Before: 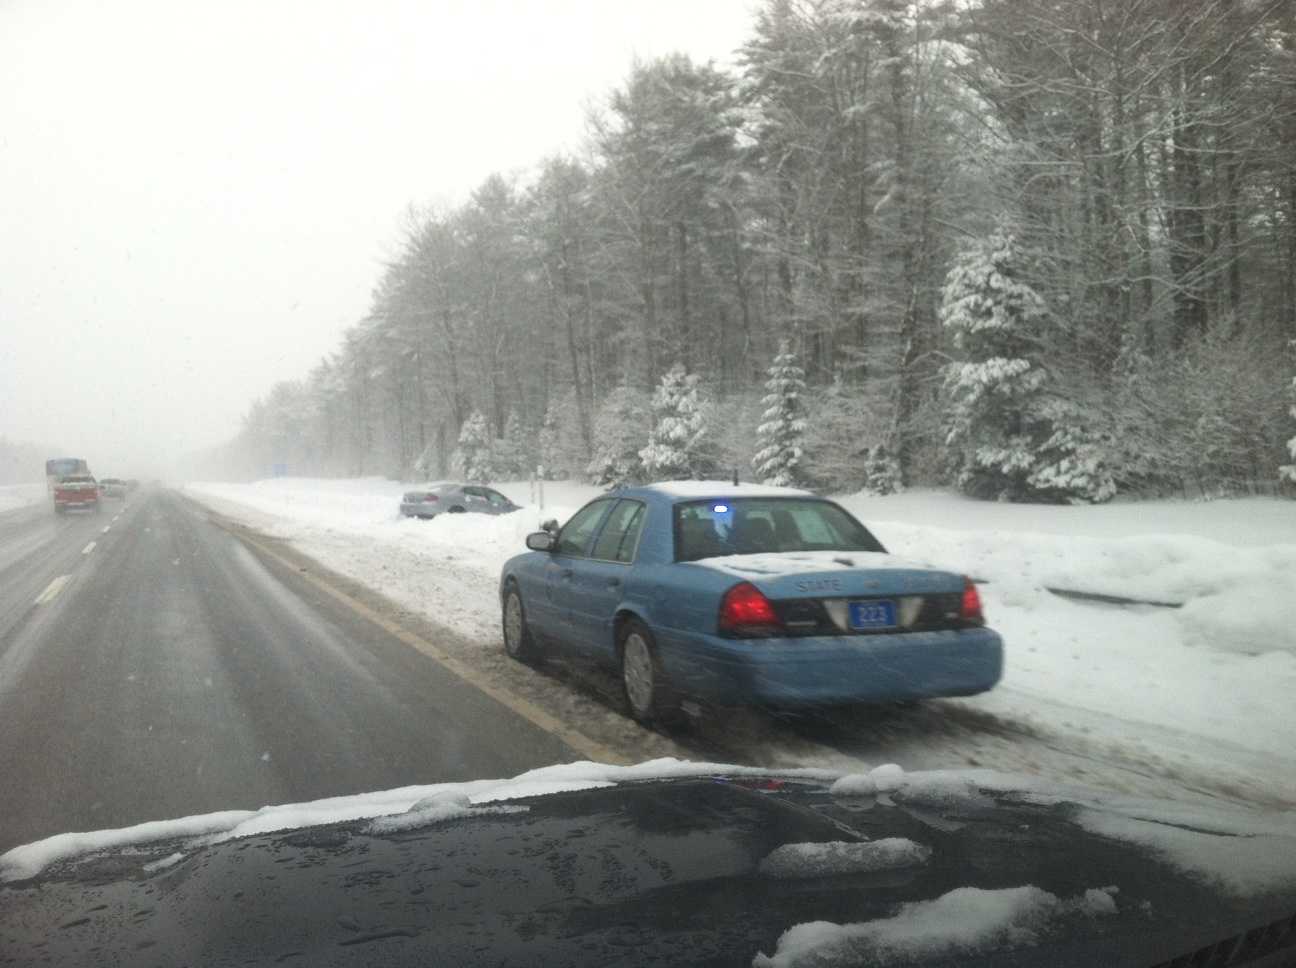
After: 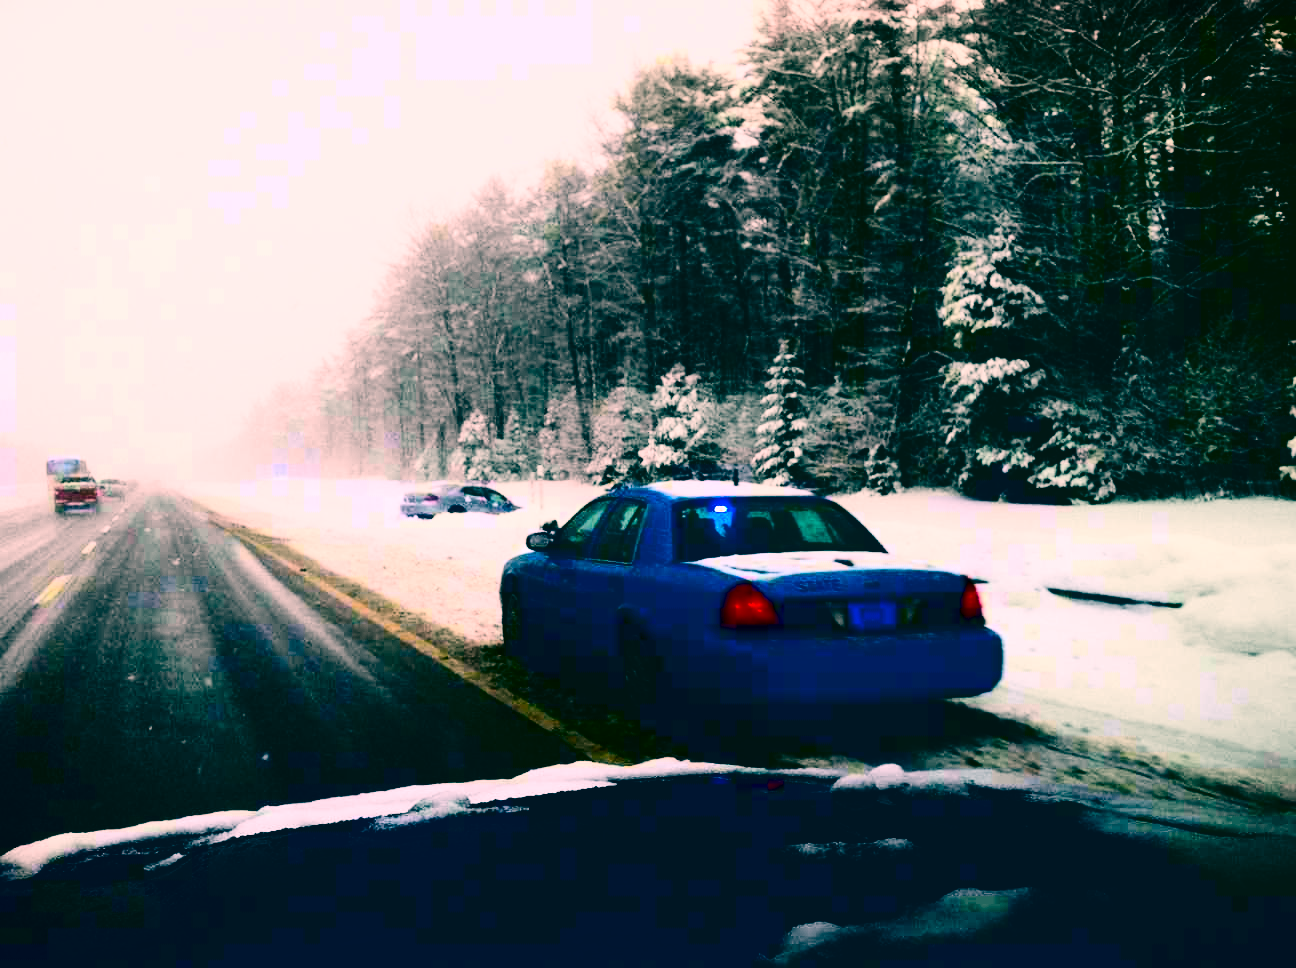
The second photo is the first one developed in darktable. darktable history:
color balance rgb: global vibrance 42.74%
contrast brightness saturation: contrast 0.77, brightness -1, saturation 1
color correction: highlights a* 17.03, highlights b* 0.205, shadows a* -15.38, shadows b* -14.56, saturation 1.5
